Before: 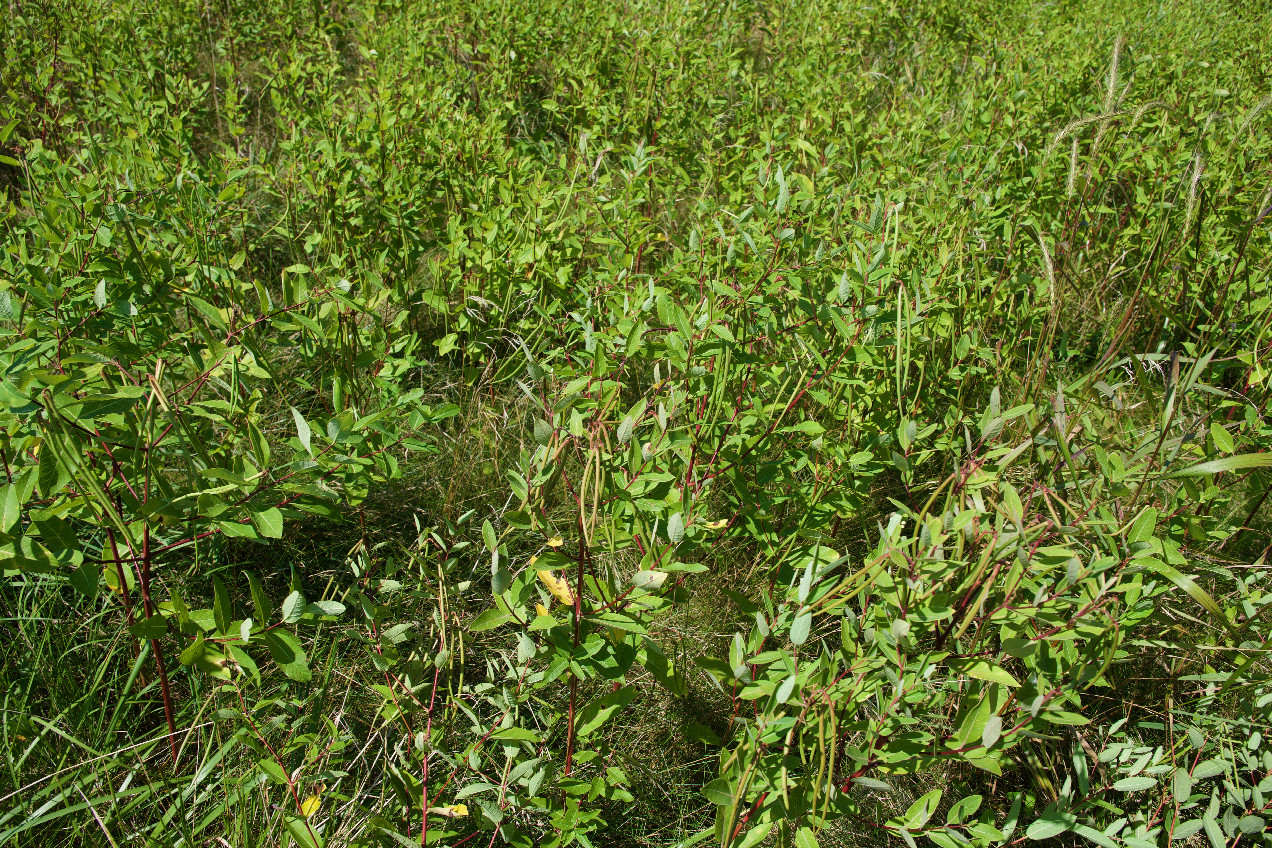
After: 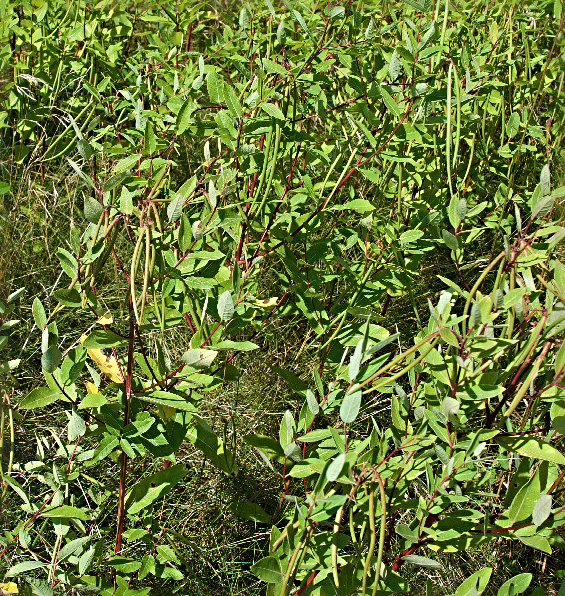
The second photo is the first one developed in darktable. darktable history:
crop: left 35.432%, top 26.233%, right 20.145%, bottom 3.432%
sharpen: radius 4
bloom: size 3%, threshold 100%, strength 0%
